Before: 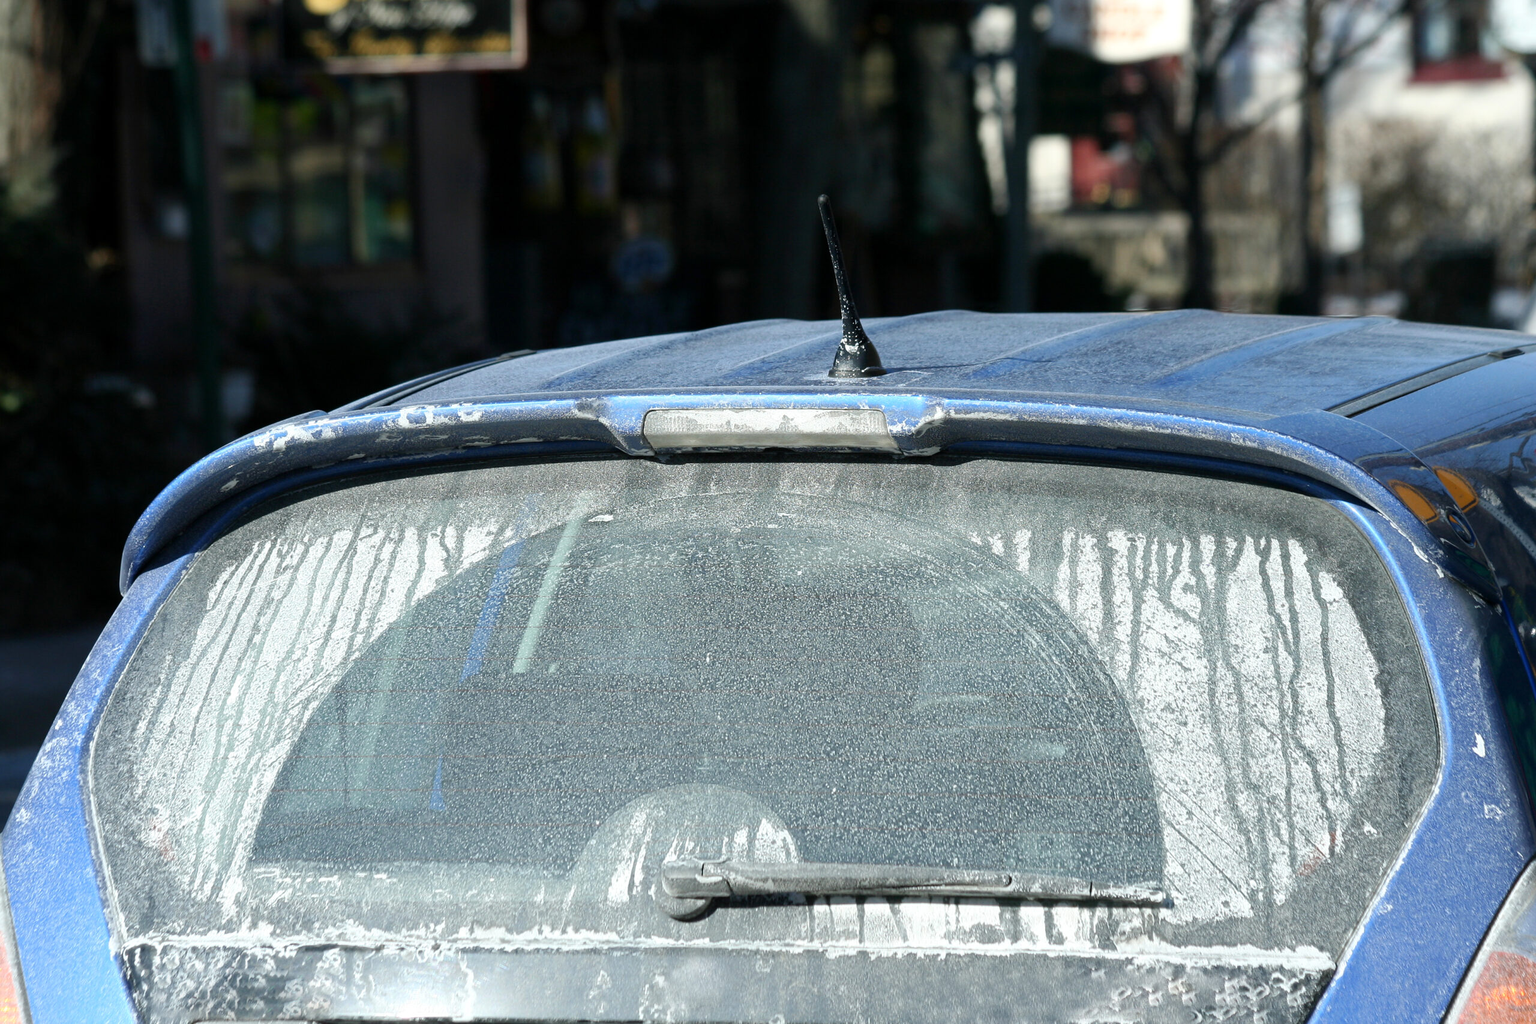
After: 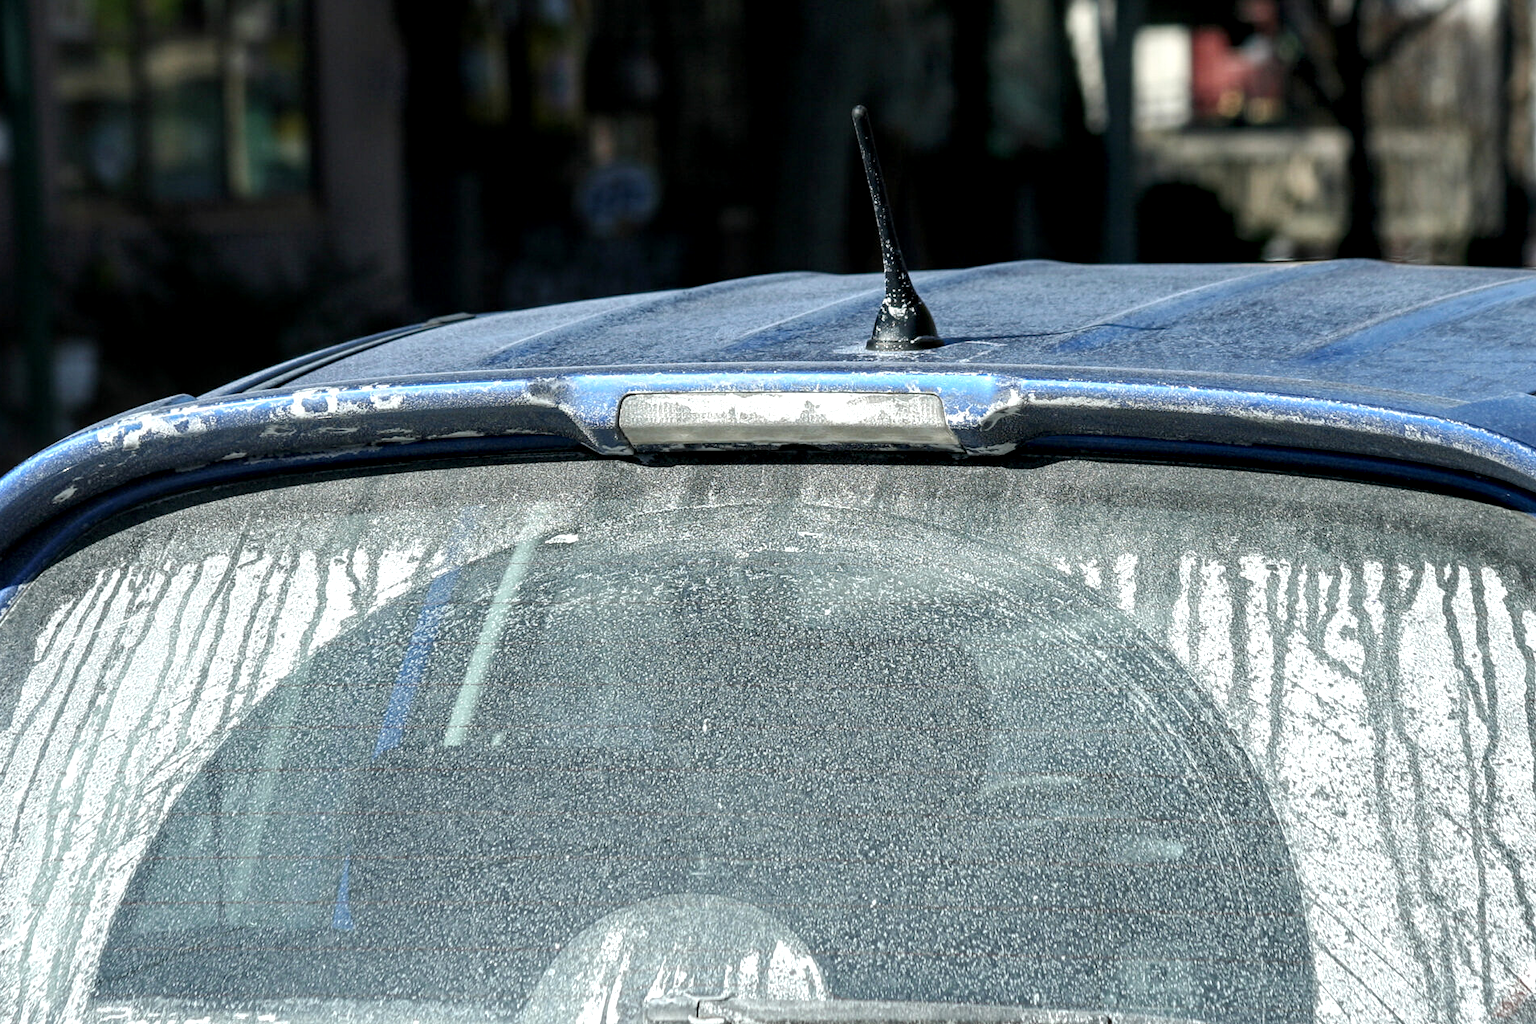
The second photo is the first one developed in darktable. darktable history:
local contrast: detail 150%
crop and rotate: left 11.831%, top 11.346%, right 13.429%, bottom 13.899%
